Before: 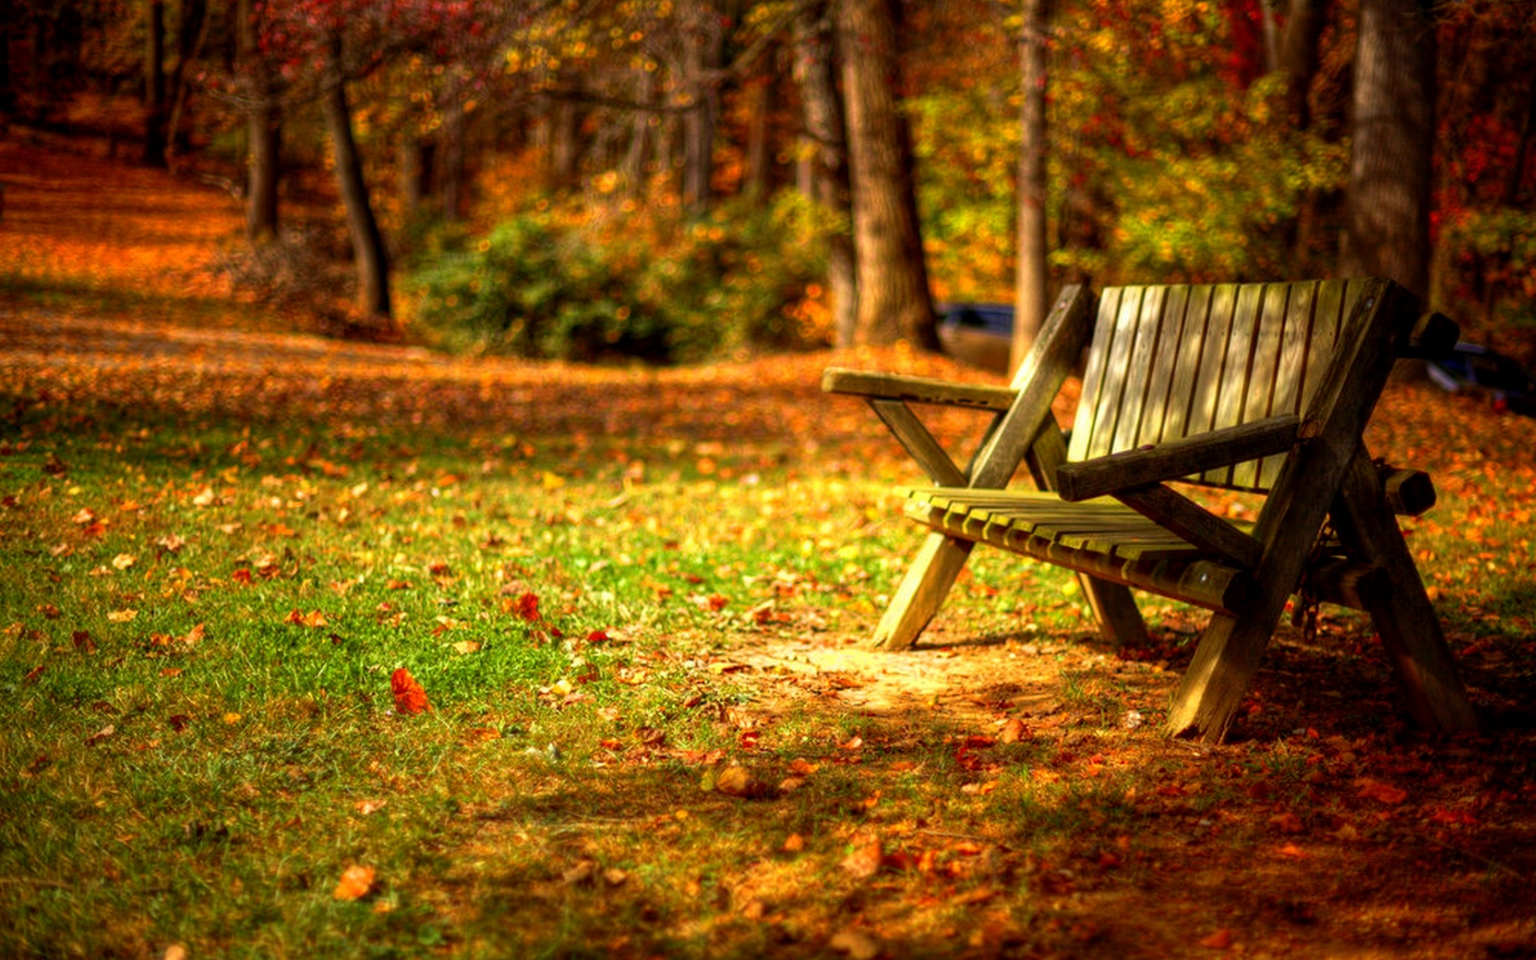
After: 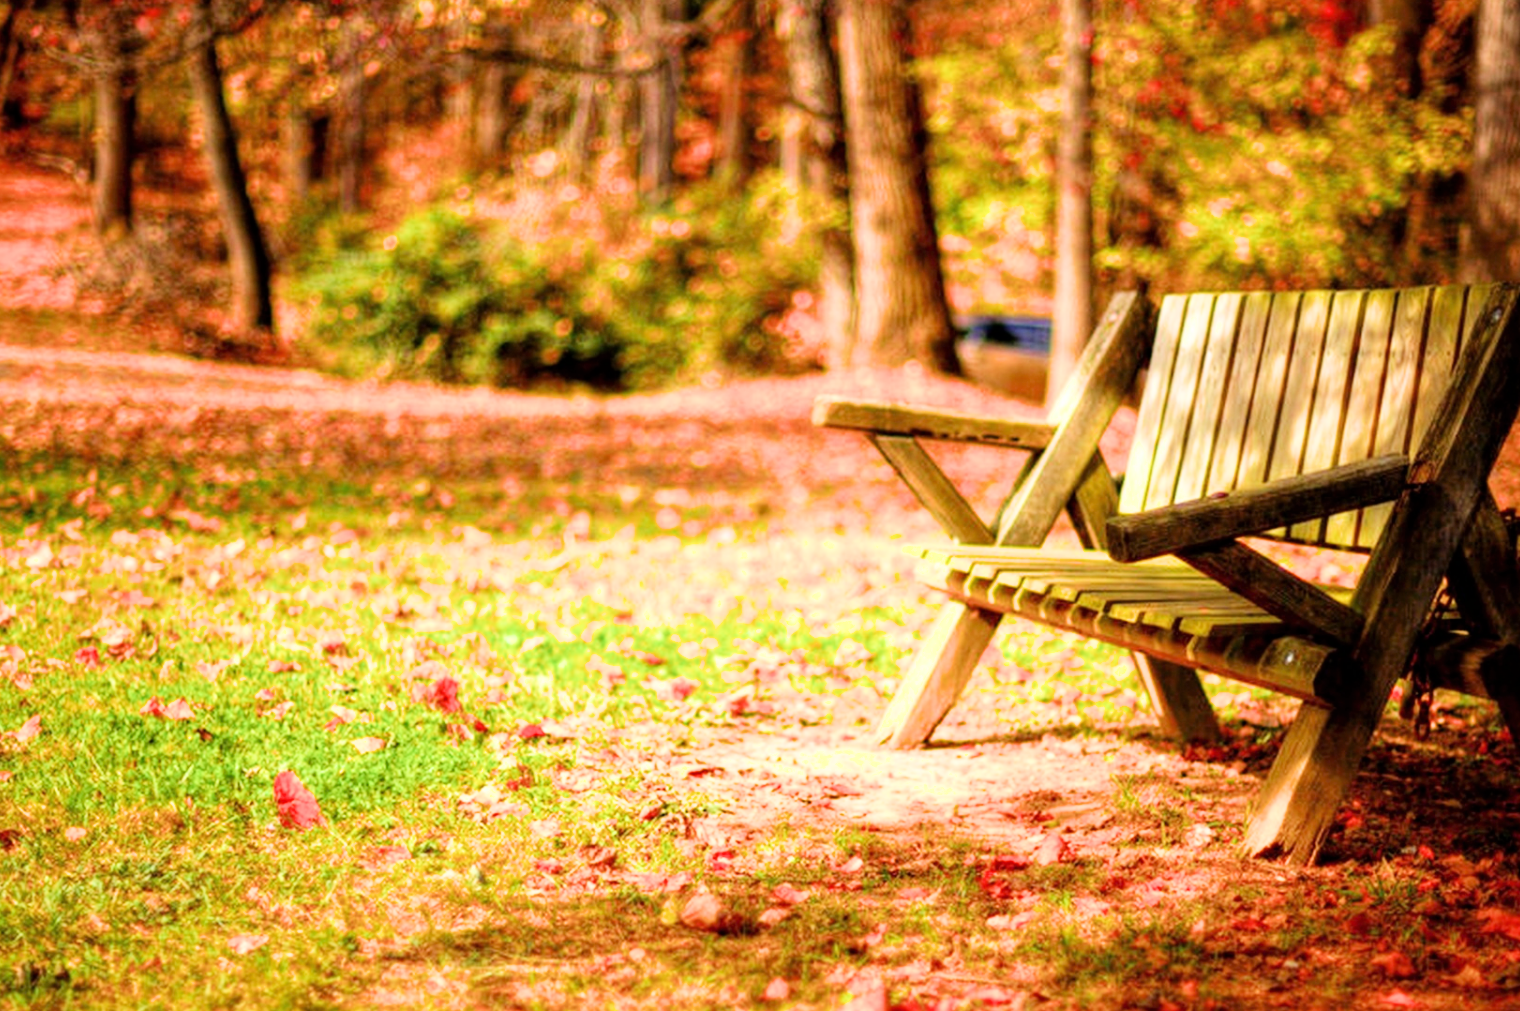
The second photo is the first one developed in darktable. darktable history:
crop: left 11.225%, top 5.381%, right 9.565%, bottom 10.314%
exposure: black level correction 0, exposure 1.9 EV, compensate highlight preservation false
filmic rgb: black relative exposure -7.65 EV, white relative exposure 4.56 EV, hardness 3.61, contrast 1.05
